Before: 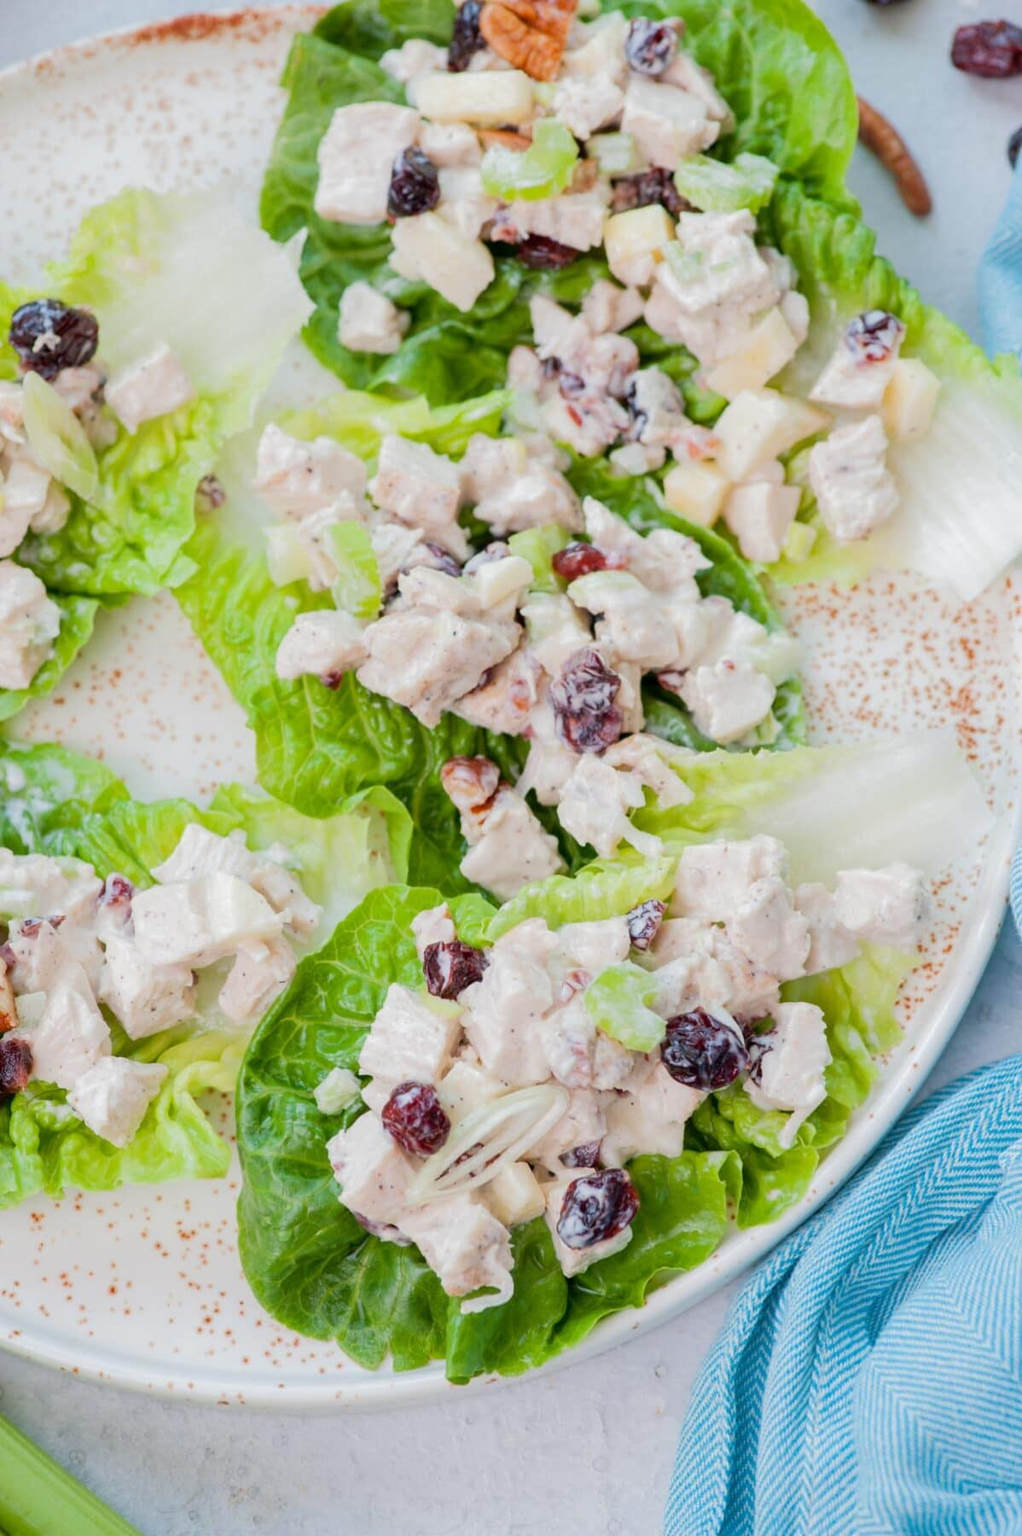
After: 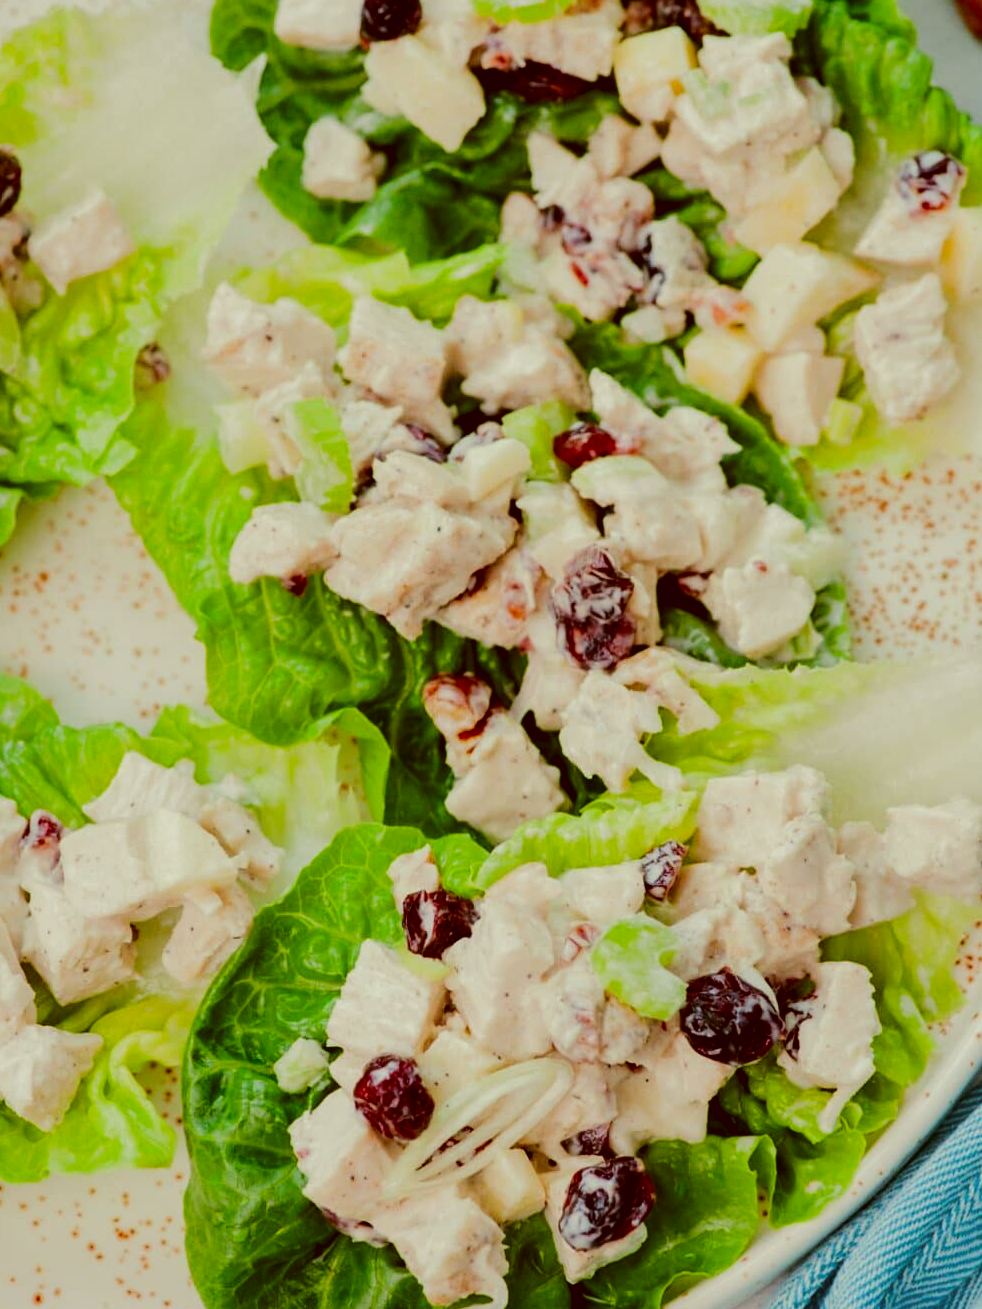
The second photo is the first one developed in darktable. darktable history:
crop: left 7.856%, top 11.836%, right 10.12%, bottom 15.387%
filmic rgb: black relative exposure -5 EV, white relative exposure 3.5 EV, hardness 3.19, contrast 1.2, highlights saturation mix -50%
shadows and highlights: shadows 30
local contrast: mode bilateral grid, contrast 100, coarseness 100, detail 91%, midtone range 0.2
color correction: highlights a* -5.3, highlights b* 9.8, shadows a* 9.8, shadows b* 24.26
contrast brightness saturation: contrast 0.22, brightness -0.19, saturation 0.24
